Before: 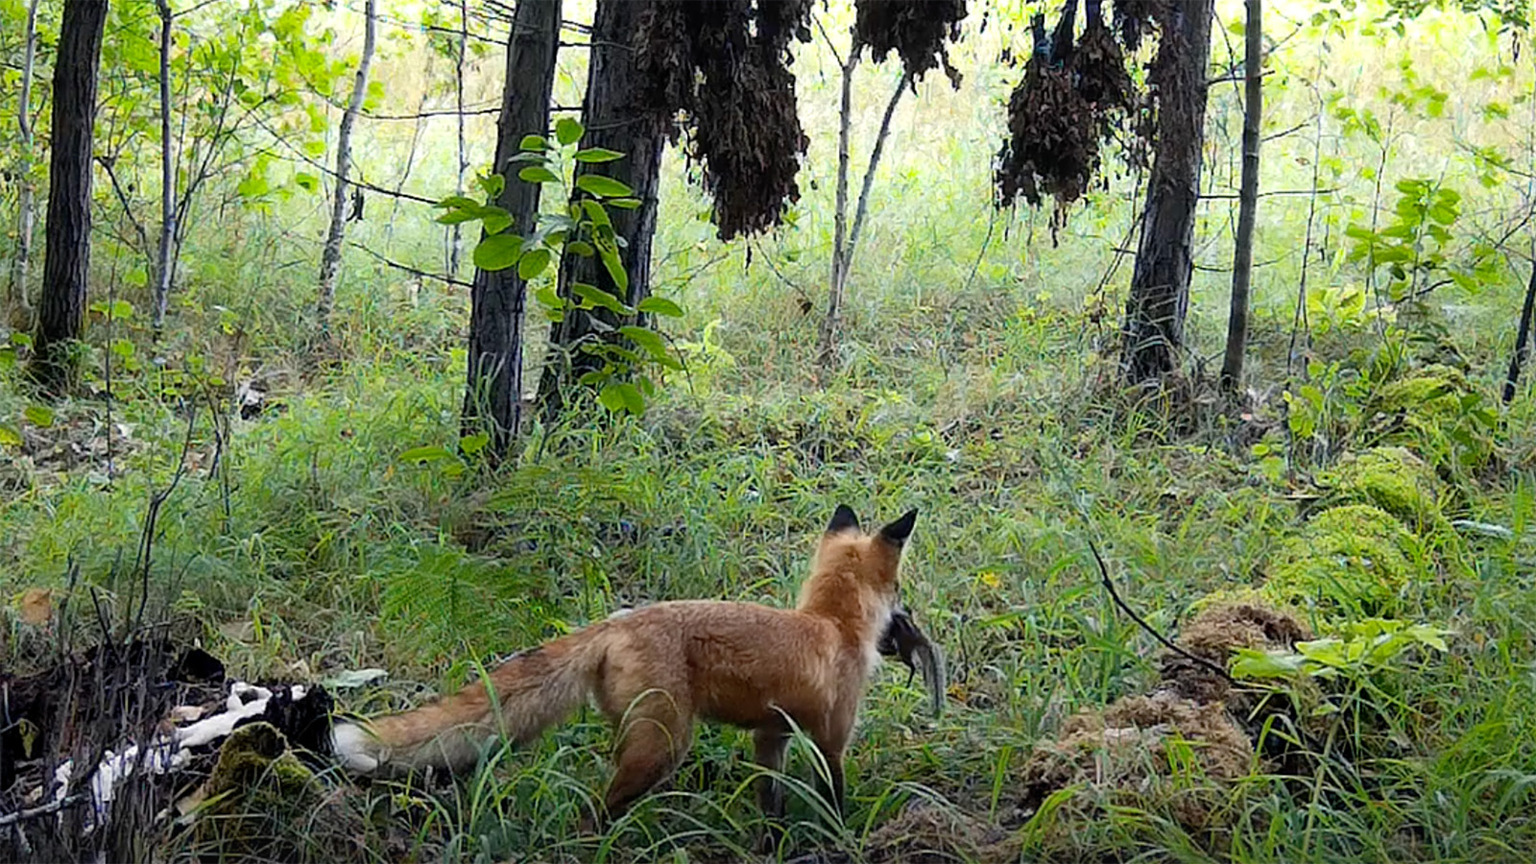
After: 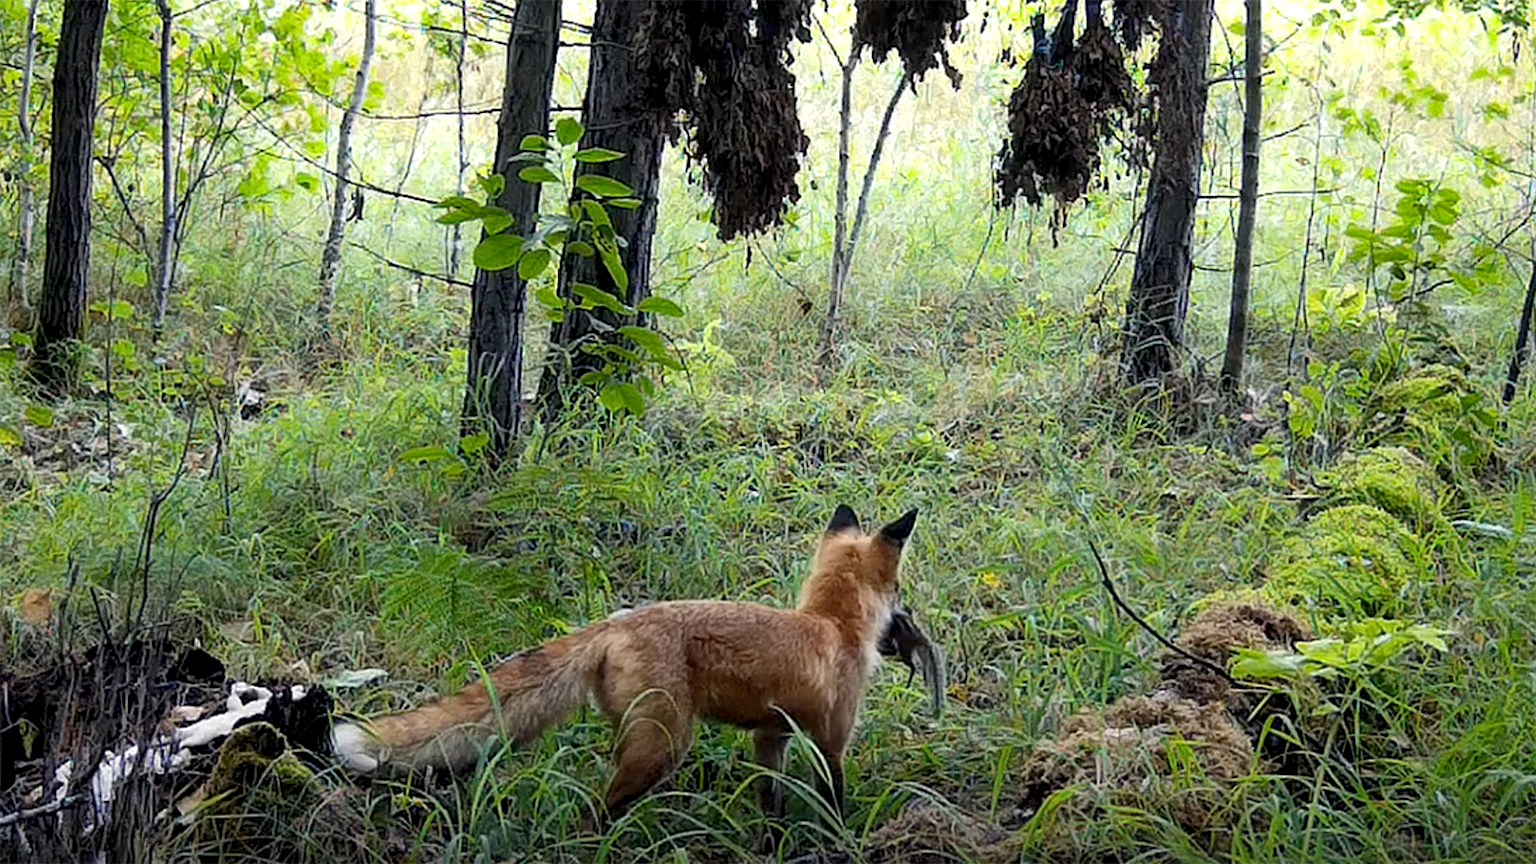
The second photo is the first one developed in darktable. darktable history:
local contrast: highlights 103%, shadows 102%, detail 131%, midtone range 0.2
